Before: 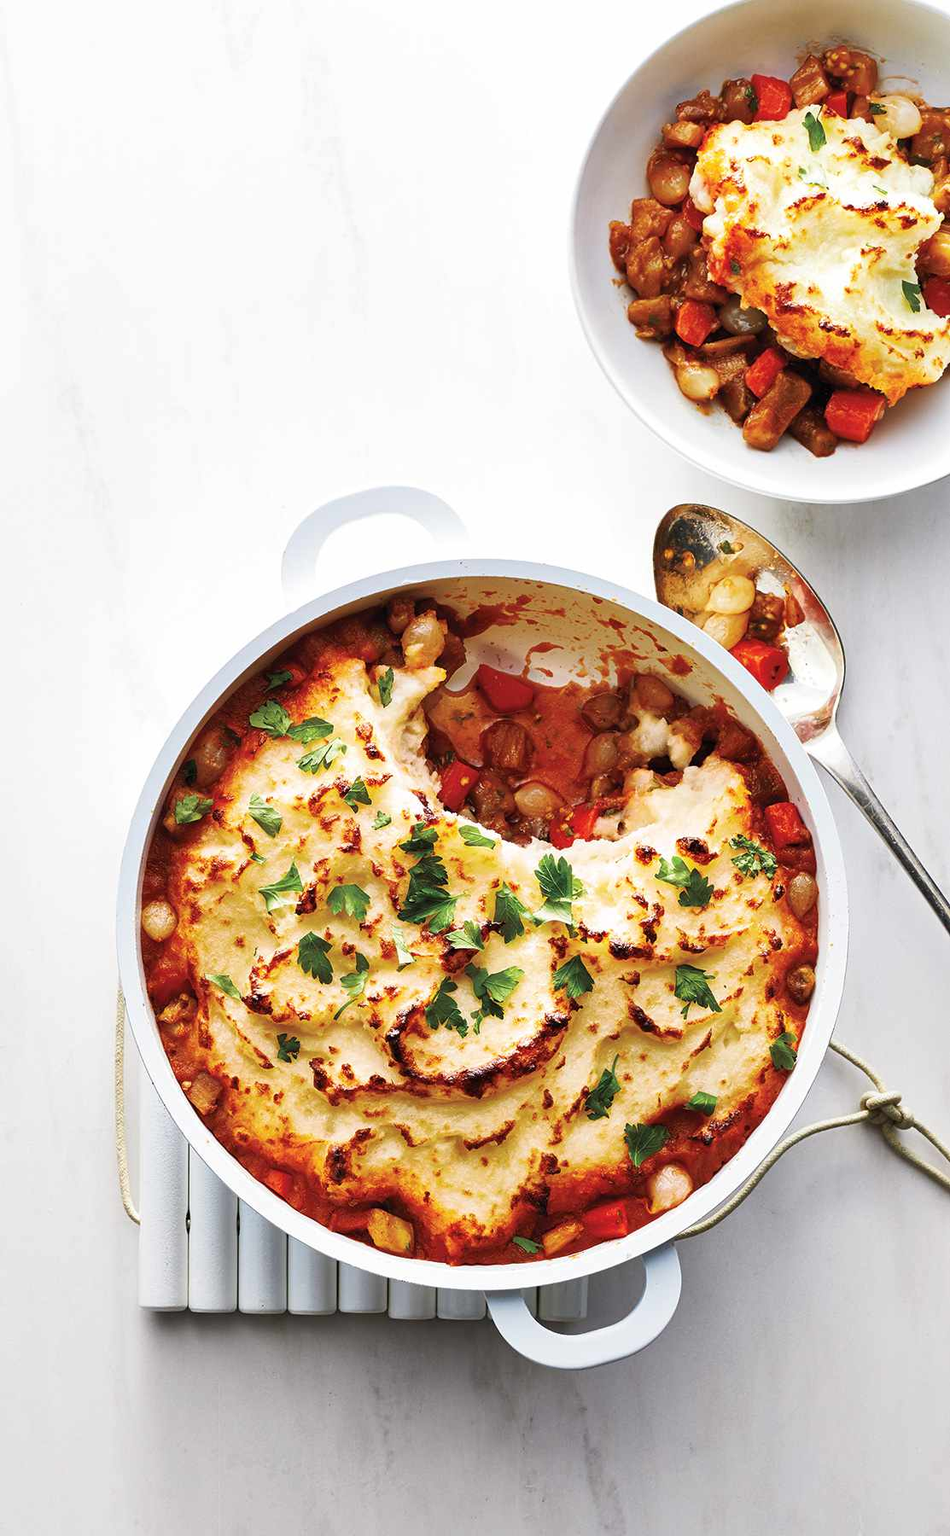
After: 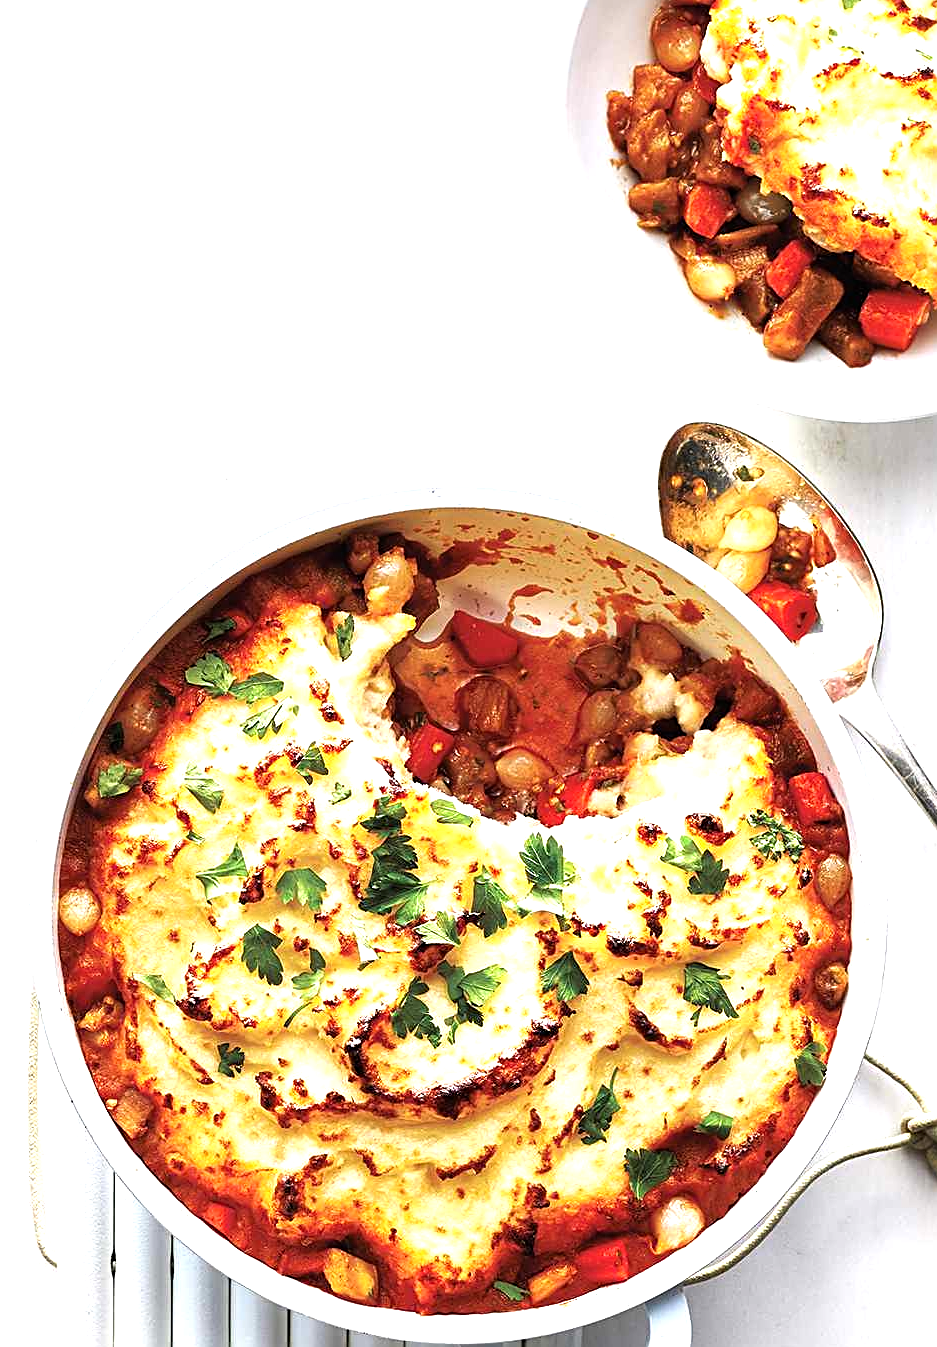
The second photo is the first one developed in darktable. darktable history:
crop and rotate: left 9.676%, top 9.368%, right 6.068%, bottom 15.76%
sharpen: on, module defaults
tone equalizer: -8 EV -0.741 EV, -7 EV -0.677 EV, -6 EV -0.622 EV, -5 EV -0.403 EV, -3 EV 0.399 EV, -2 EV 0.6 EV, -1 EV 0.687 EV, +0 EV 0.775 EV
